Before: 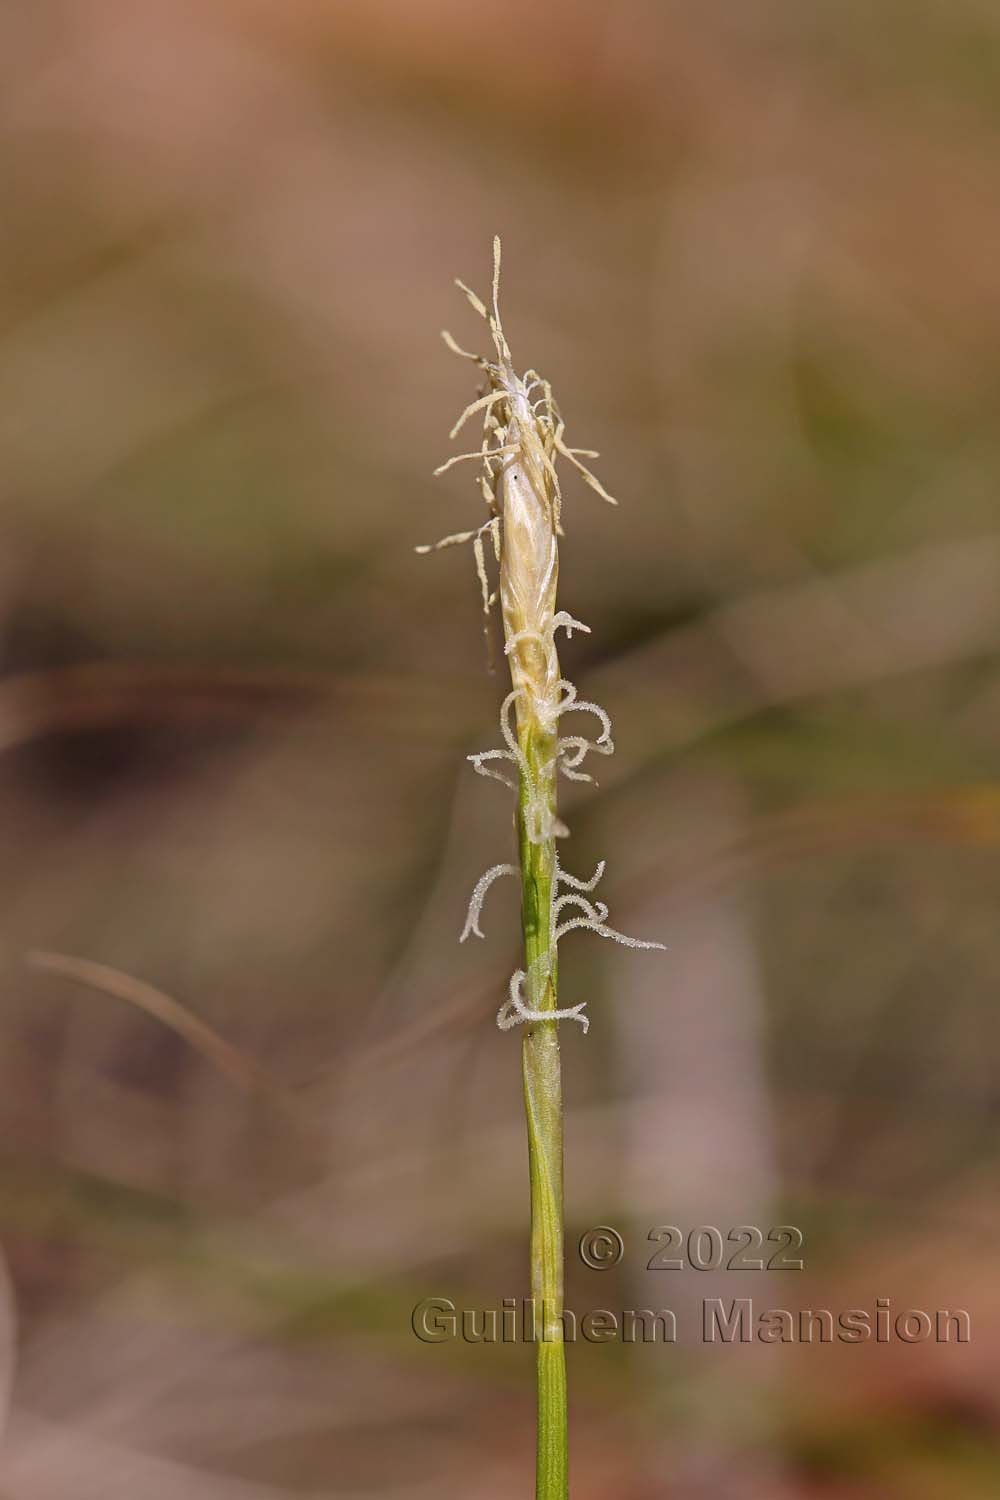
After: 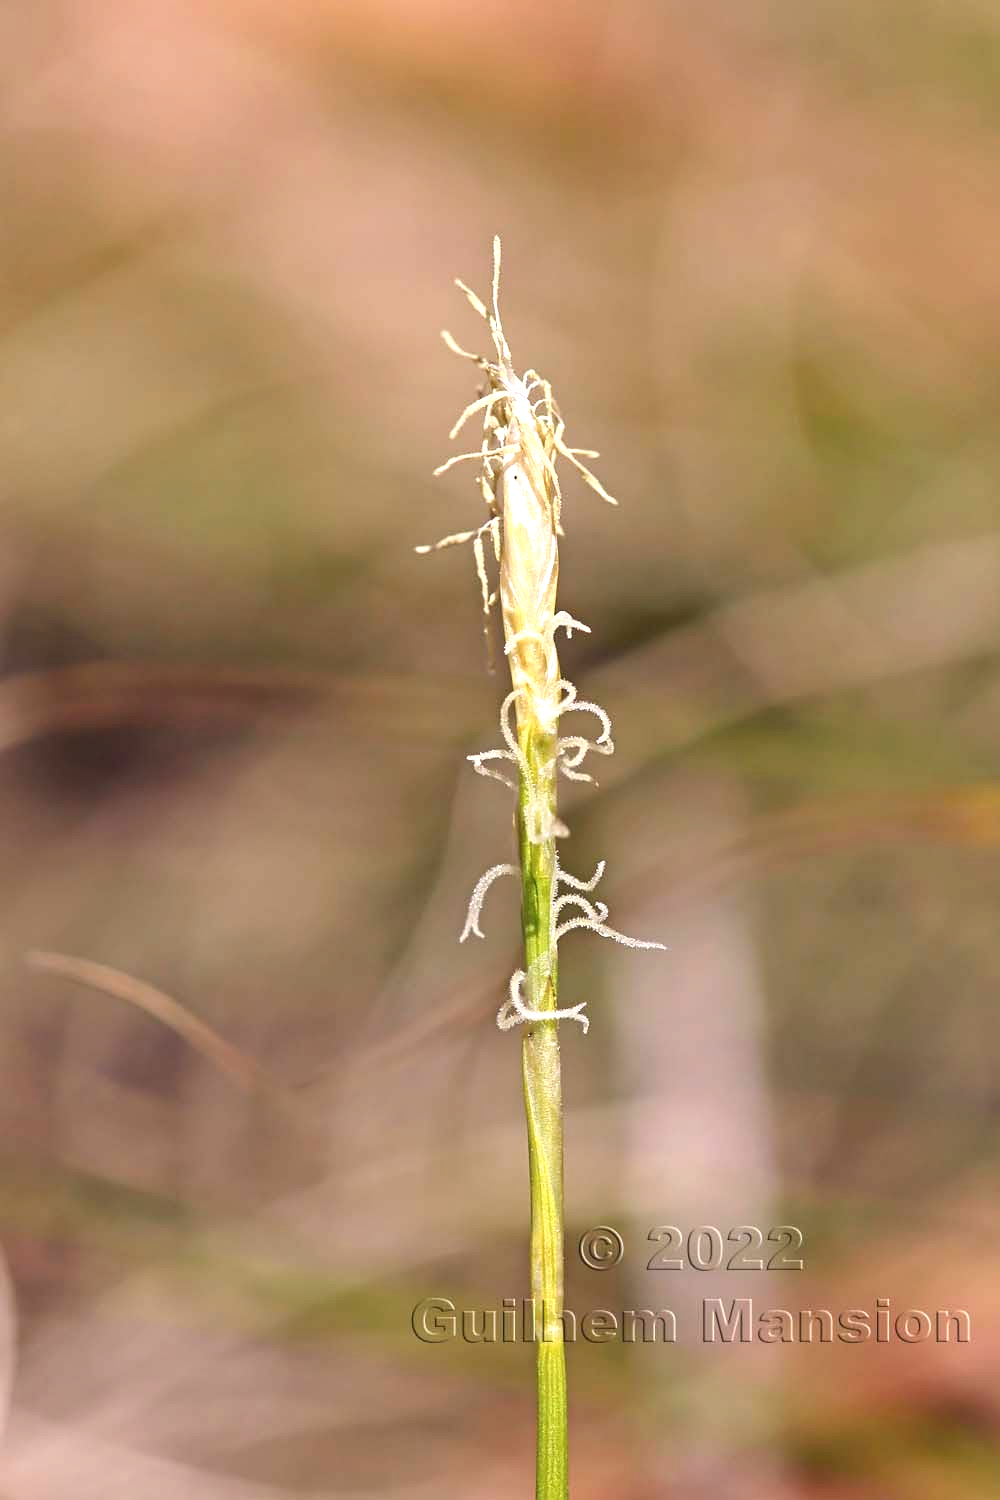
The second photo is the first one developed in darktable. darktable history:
shadows and highlights: shadows 1.89, highlights 38.73
exposure: black level correction 0, exposure 1.001 EV, compensate highlight preservation false
